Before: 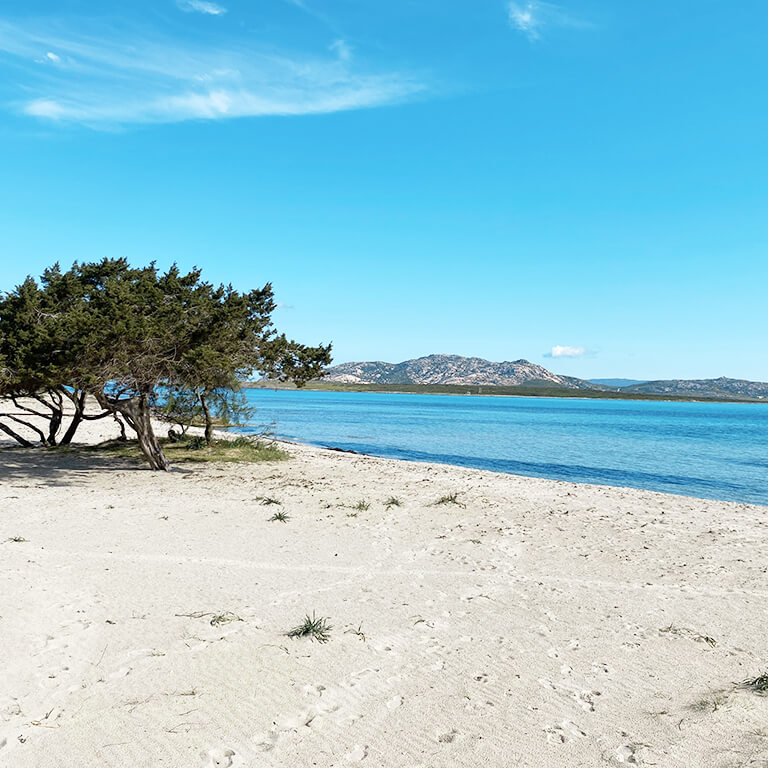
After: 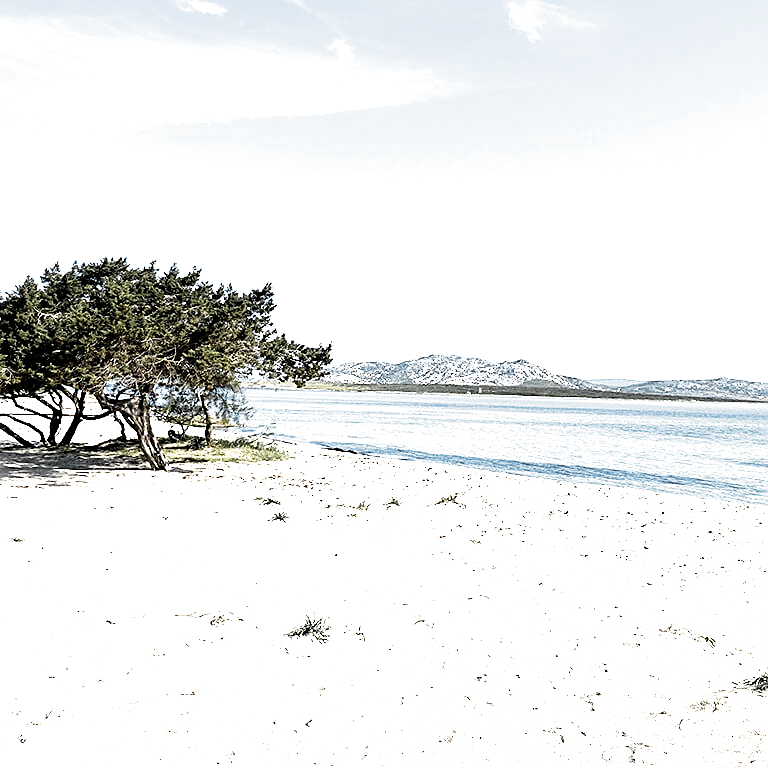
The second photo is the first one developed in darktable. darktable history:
exposure: exposure 0.99 EV, compensate highlight preservation false
color zones: curves: ch0 [(0.035, 0.242) (0.25, 0.5) (0.384, 0.214) (0.488, 0.255) (0.75, 0.5)]; ch1 [(0.063, 0.379) (0.25, 0.5) (0.354, 0.201) (0.489, 0.085) (0.729, 0.271)]; ch2 [(0.25, 0.5) (0.38, 0.517) (0.442, 0.51) (0.735, 0.456)]
filmic rgb: black relative exposure -8.2 EV, white relative exposure 2.22 EV, threshold 5.97 EV, hardness 7.14, latitude 84.88%, contrast 1.682, highlights saturation mix -3.96%, shadows ↔ highlights balance -2.2%, enable highlight reconstruction true
sharpen: on, module defaults
